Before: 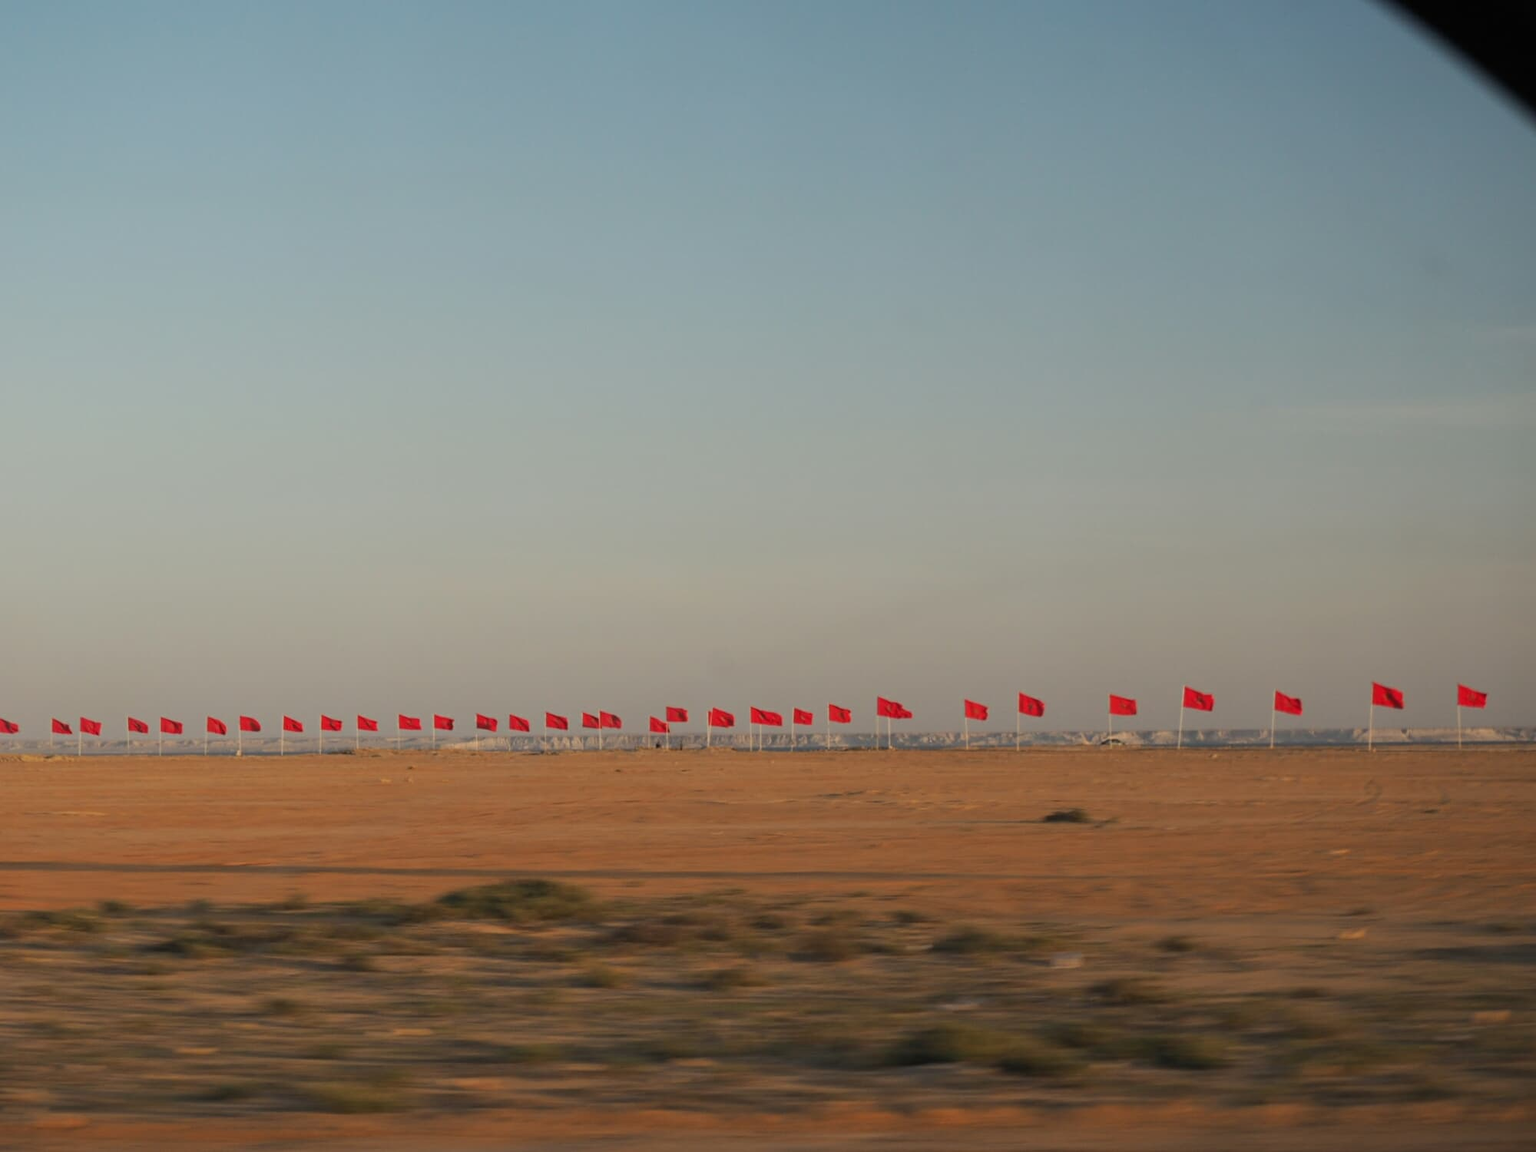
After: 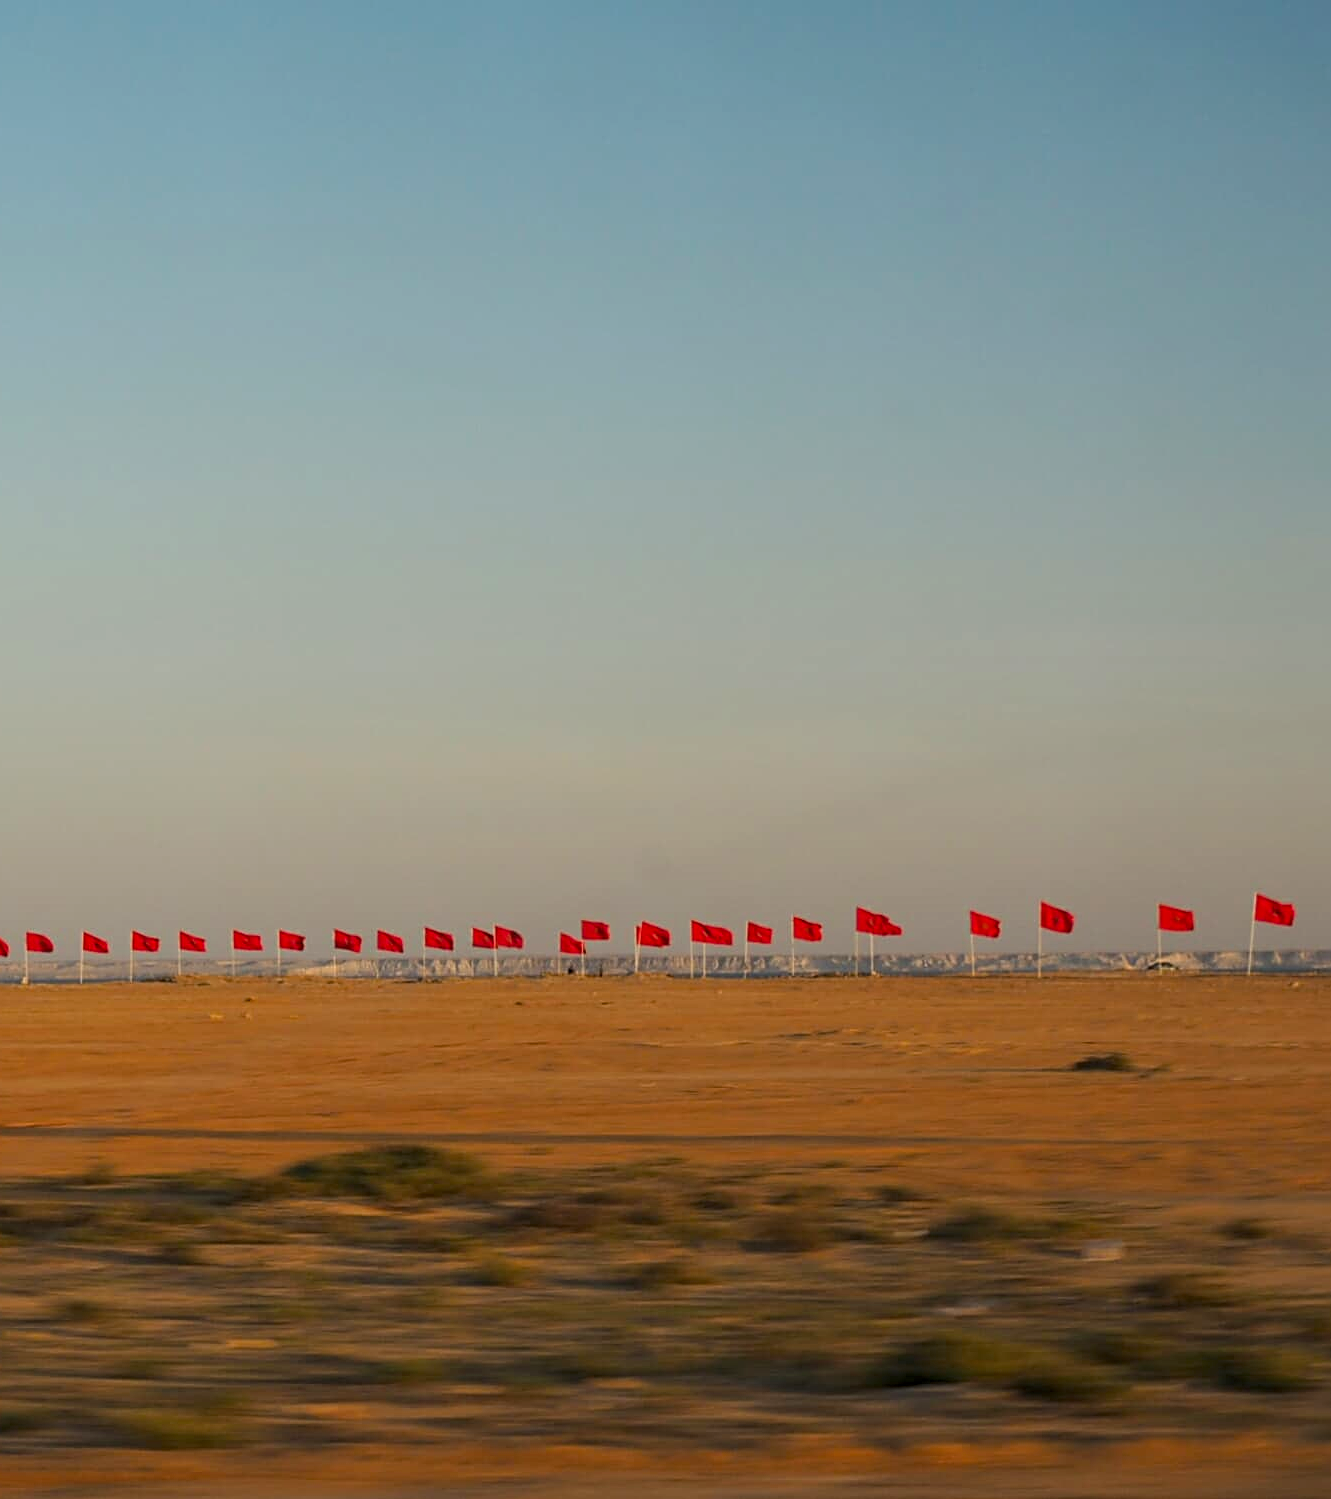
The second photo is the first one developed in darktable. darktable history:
crop and rotate: left 14.305%, right 19.106%
sharpen: on, module defaults
color balance rgb: linear chroma grading › global chroma 25.027%, perceptual saturation grading › global saturation 0.914%, global vibrance 14.429%
local contrast: on, module defaults
